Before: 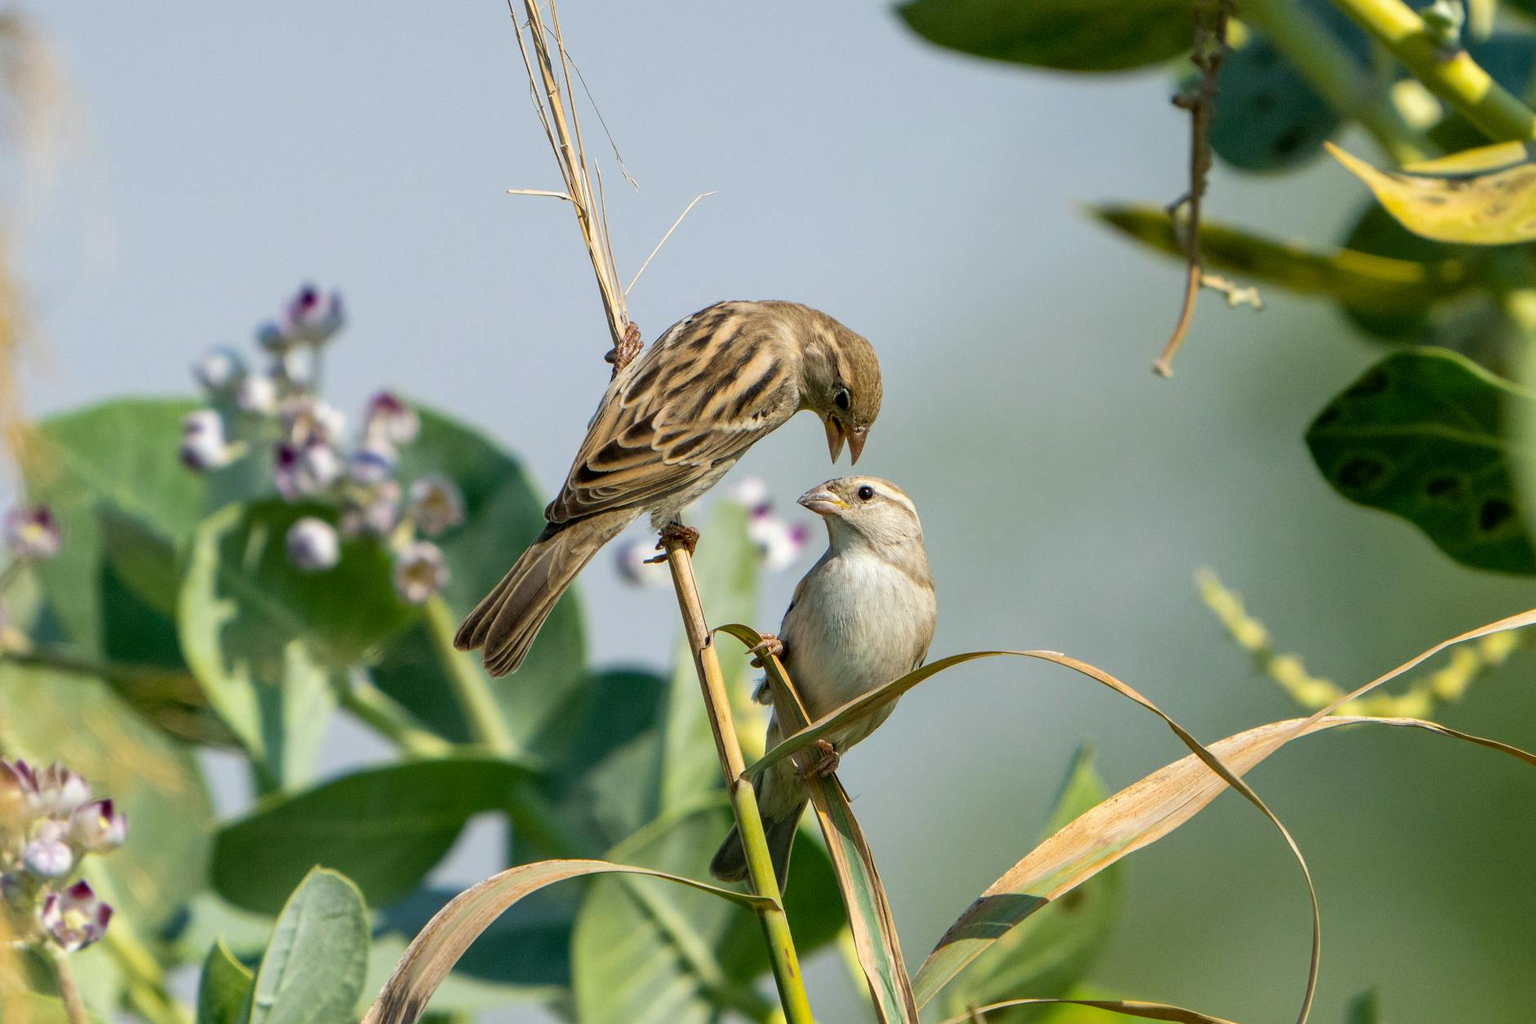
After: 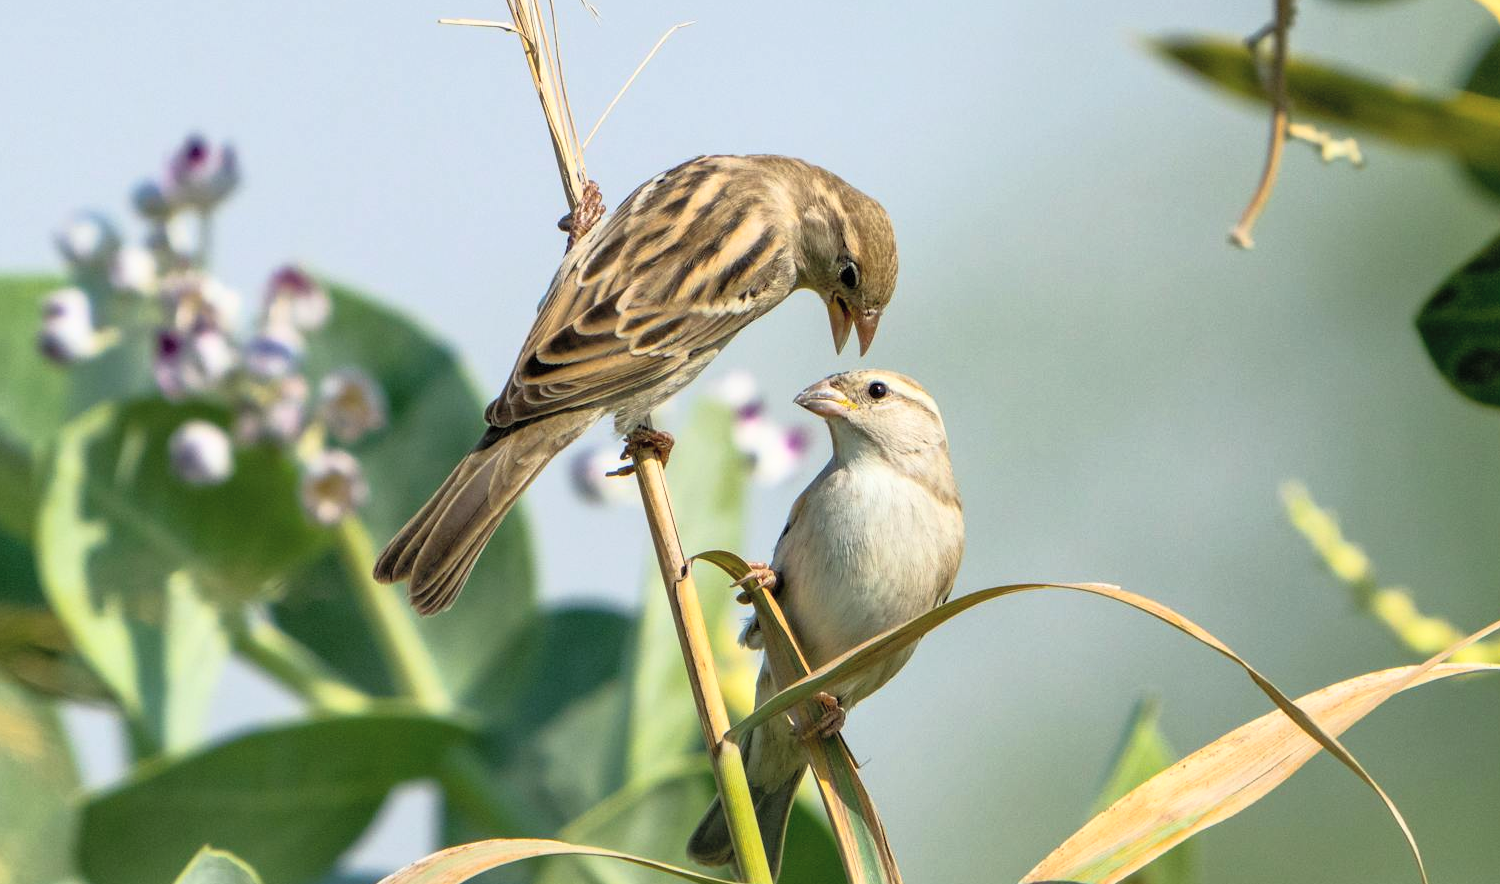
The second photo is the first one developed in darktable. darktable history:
crop: left 9.692%, top 17.057%, right 10.491%, bottom 12.343%
contrast brightness saturation: brightness 0.139
base curve: curves: ch0 [(0, 0) (0.257, 0.25) (0.482, 0.586) (0.757, 0.871) (1, 1)]
